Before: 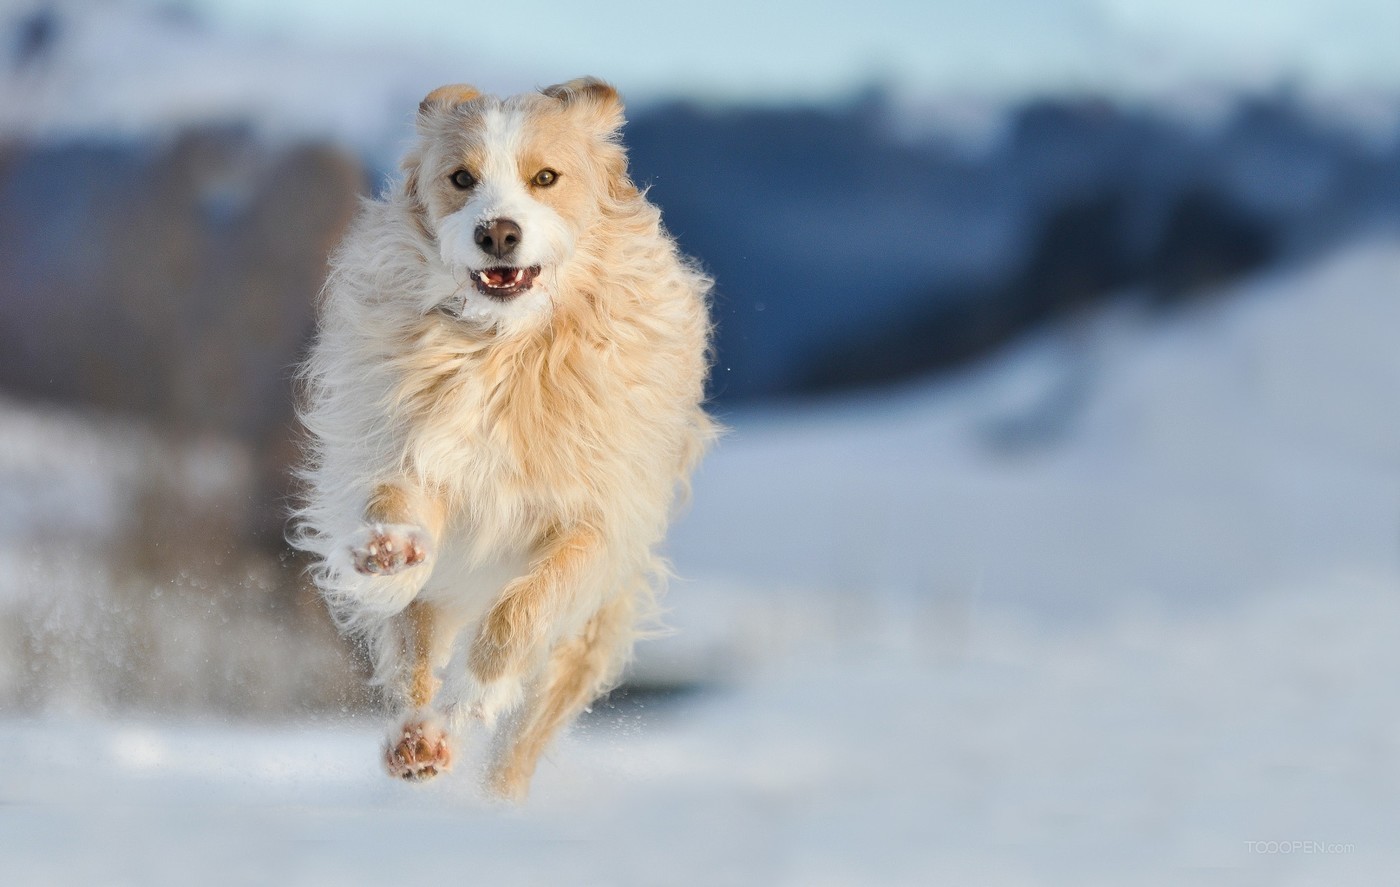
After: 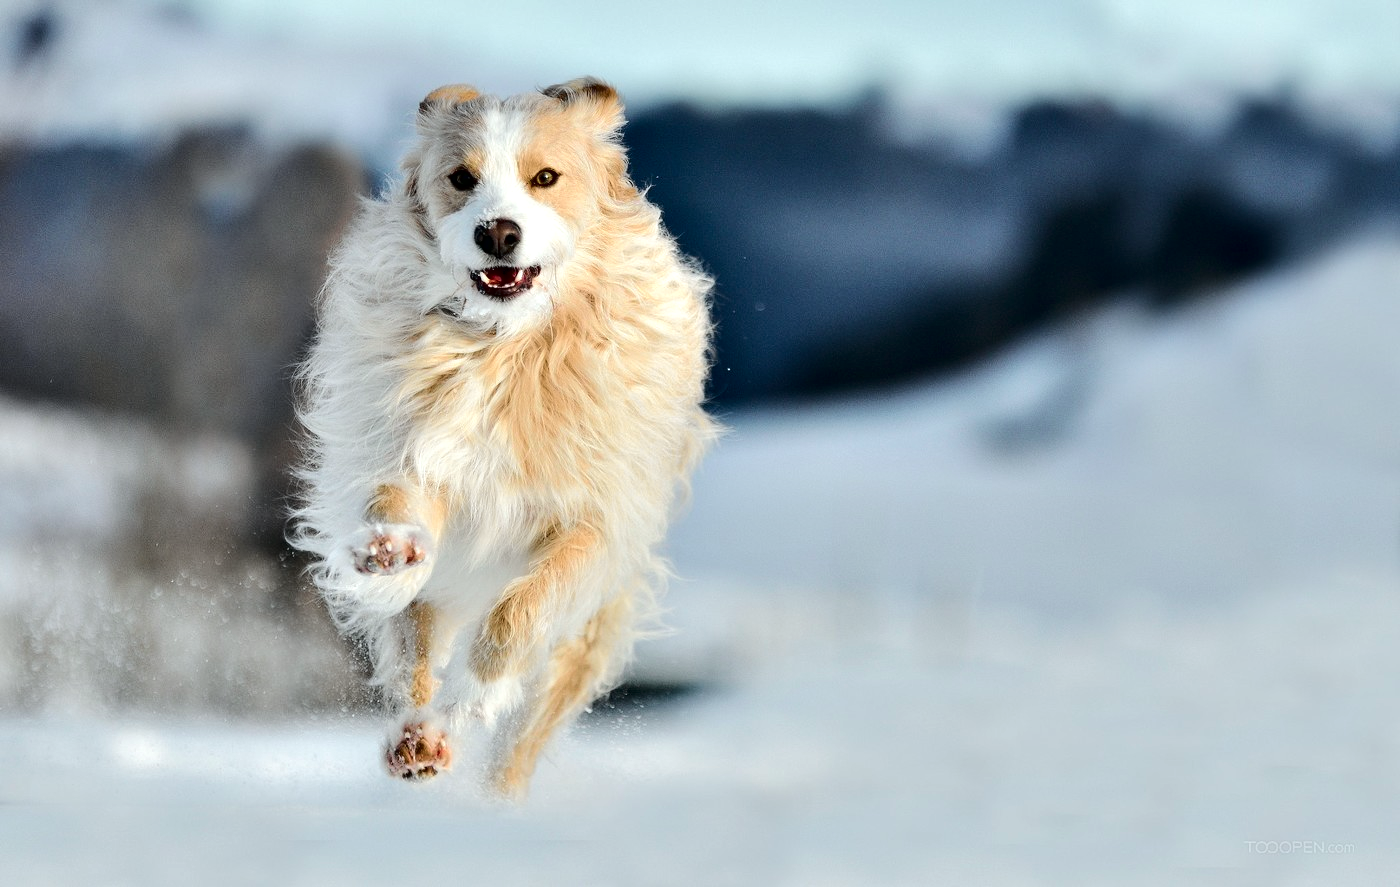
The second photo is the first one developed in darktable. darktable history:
tone curve: curves: ch0 [(0, 0) (0.081, 0.044) (0.185, 0.145) (0.283, 0.273) (0.405, 0.449) (0.495, 0.554) (0.686, 0.743) (0.826, 0.853) (0.978, 0.988)]; ch1 [(0, 0) (0.147, 0.166) (0.321, 0.362) (0.371, 0.402) (0.423, 0.426) (0.479, 0.472) (0.505, 0.497) (0.521, 0.506) (0.551, 0.546) (0.586, 0.571) (0.625, 0.638) (0.68, 0.715) (1, 1)]; ch2 [(0, 0) (0.346, 0.378) (0.404, 0.427) (0.502, 0.498) (0.531, 0.517) (0.547, 0.526) (0.582, 0.571) (0.629, 0.626) (0.717, 0.678) (1, 1)], color space Lab, independent channels, preserve colors none
contrast equalizer: y [[0.6 ×6], [0.55 ×6], [0 ×6], [0 ×6], [0 ×6]]
